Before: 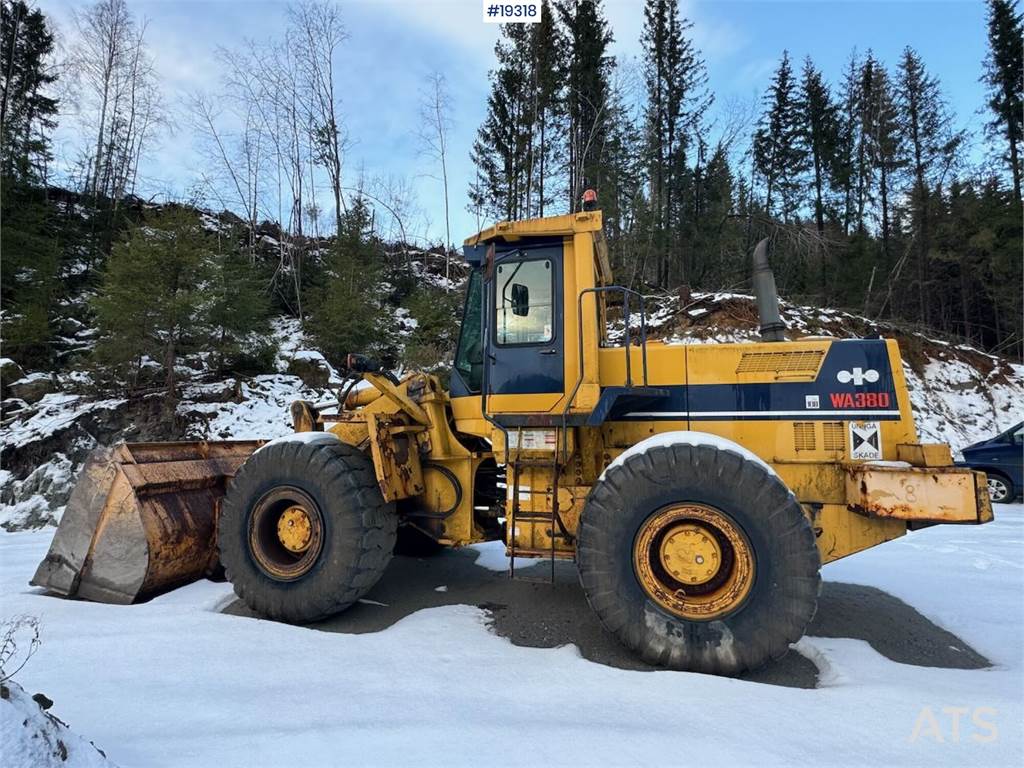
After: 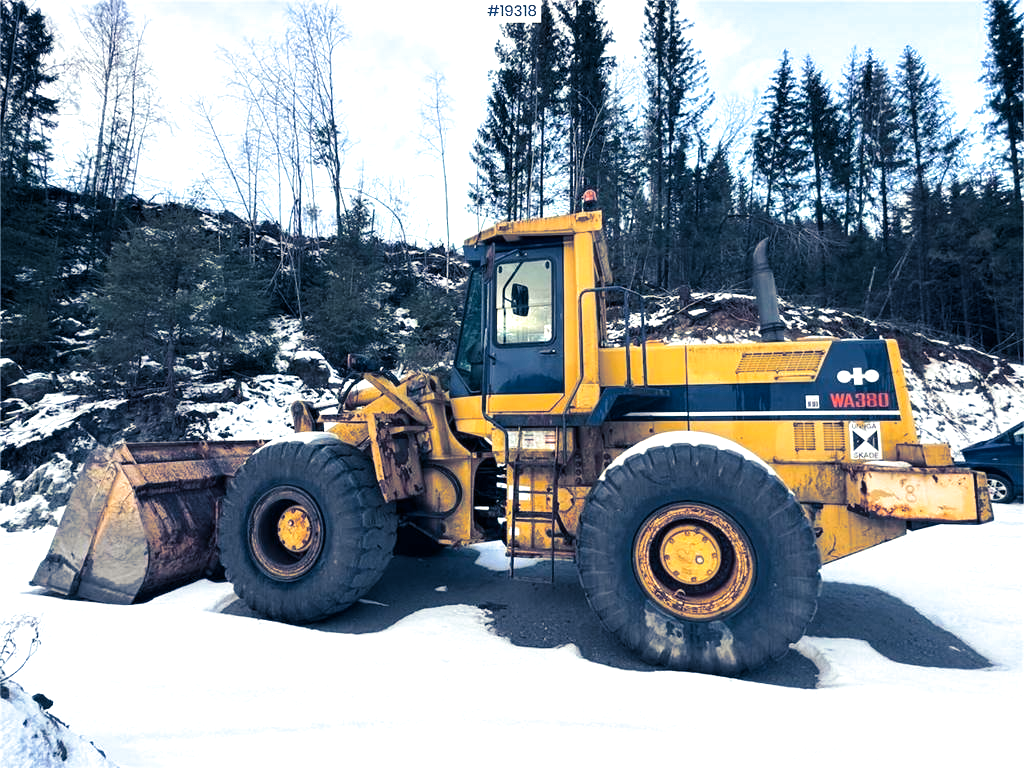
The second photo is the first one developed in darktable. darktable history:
white balance: red 1.009, blue 0.985
split-toning: shadows › hue 226.8°, shadows › saturation 0.84
exposure: exposure 0.781 EV, compensate highlight preservation false
